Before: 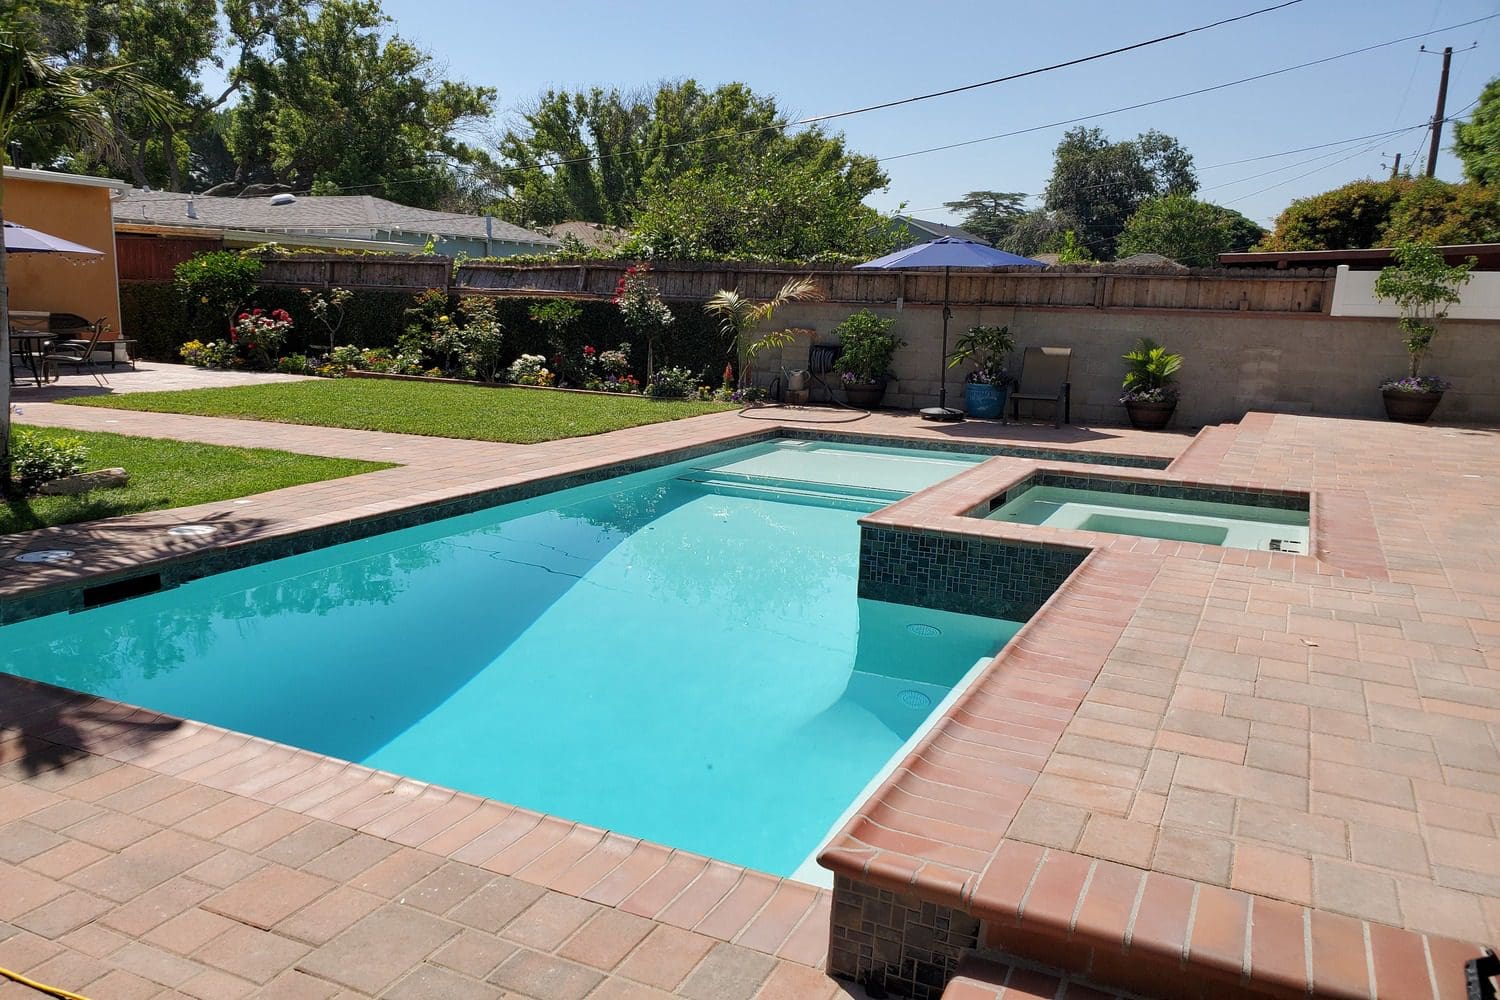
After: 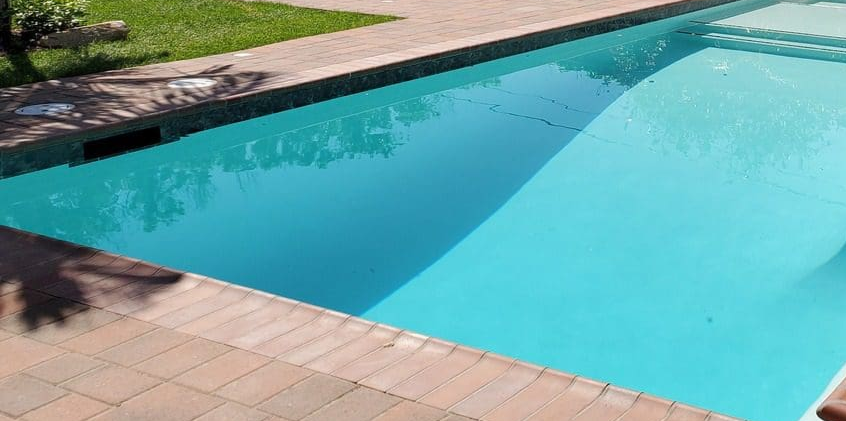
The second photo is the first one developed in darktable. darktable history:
crop: top 44.769%, right 43.559%, bottom 13.036%
contrast equalizer: octaves 7, y [[0.5, 0.5, 0.5, 0.512, 0.552, 0.62], [0.5 ×6], [0.5 ×4, 0.504, 0.553], [0 ×6], [0 ×6]], mix -0.203
